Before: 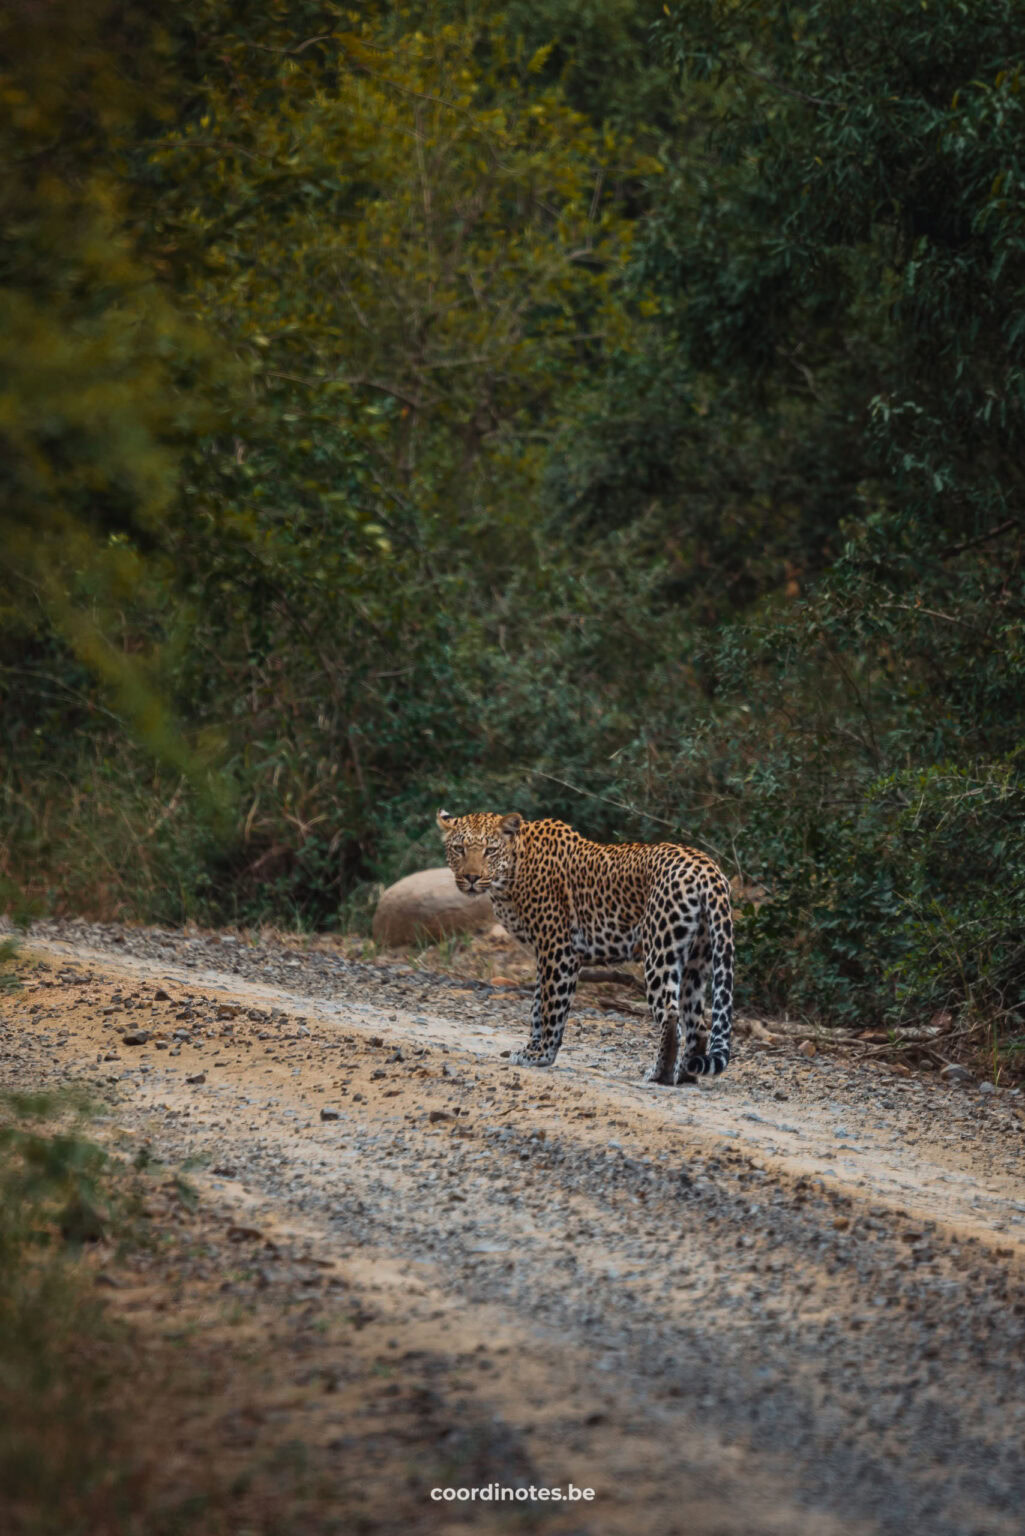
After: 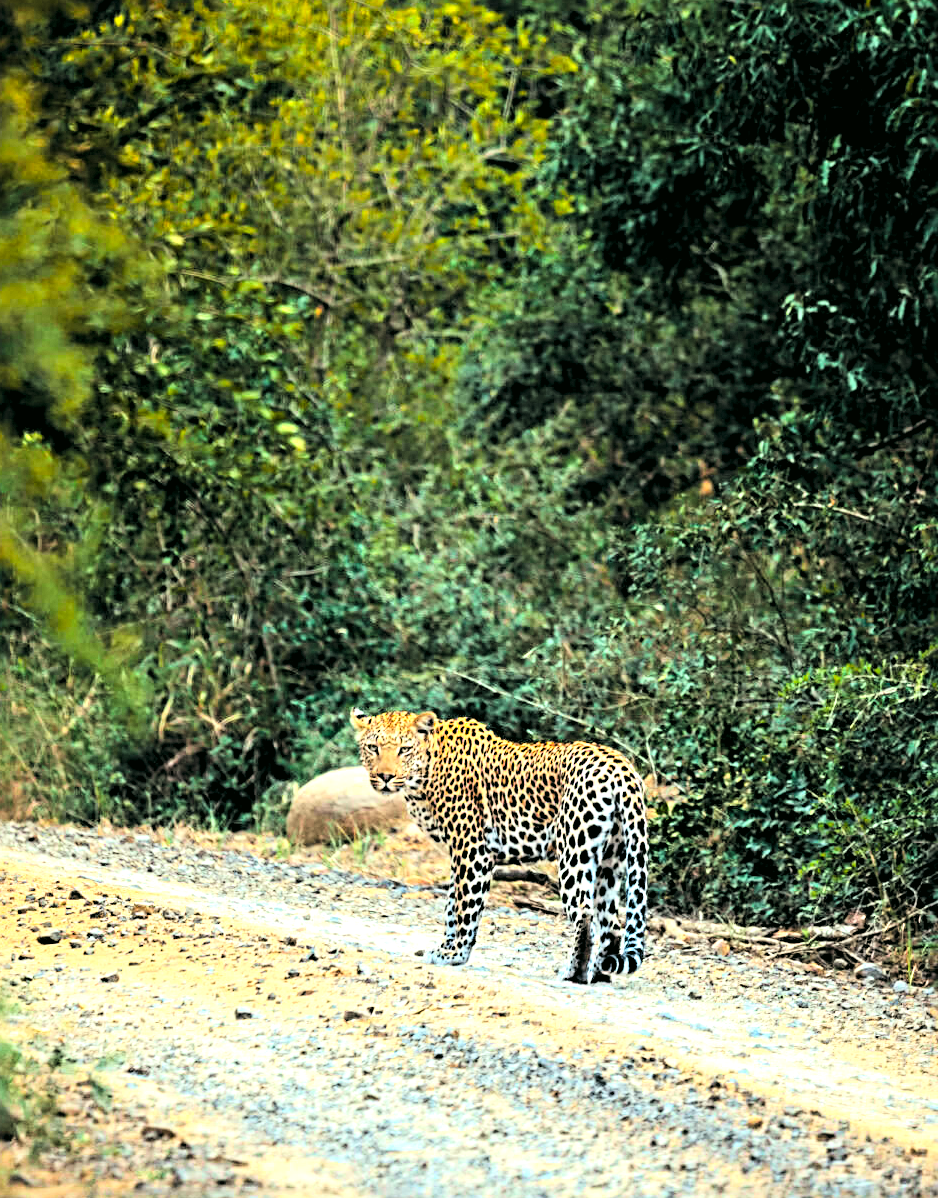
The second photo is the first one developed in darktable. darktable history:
contrast brightness saturation: brightness 0.144
sharpen: radius 3.954
crop: left 8.427%, top 6.613%, bottom 15.338%
color correction: highlights a* -7.42, highlights b* 1.59, shadows a* -3.64, saturation 1.37
exposure: exposure 0.604 EV, compensate highlight preservation false
tone equalizer: -7 EV 0.157 EV, -6 EV 0.604 EV, -5 EV 1.19 EV, -4 EV 1.37 EV, -3 EV 1.16 EV, -2 EV 0.6 EV, -1 EV 0.165 EV, edges refinement/feathering 500, mask exposure compensation -1.57 EV, preserve details no
levels: levels [0.182, 0.542, 0.902]
